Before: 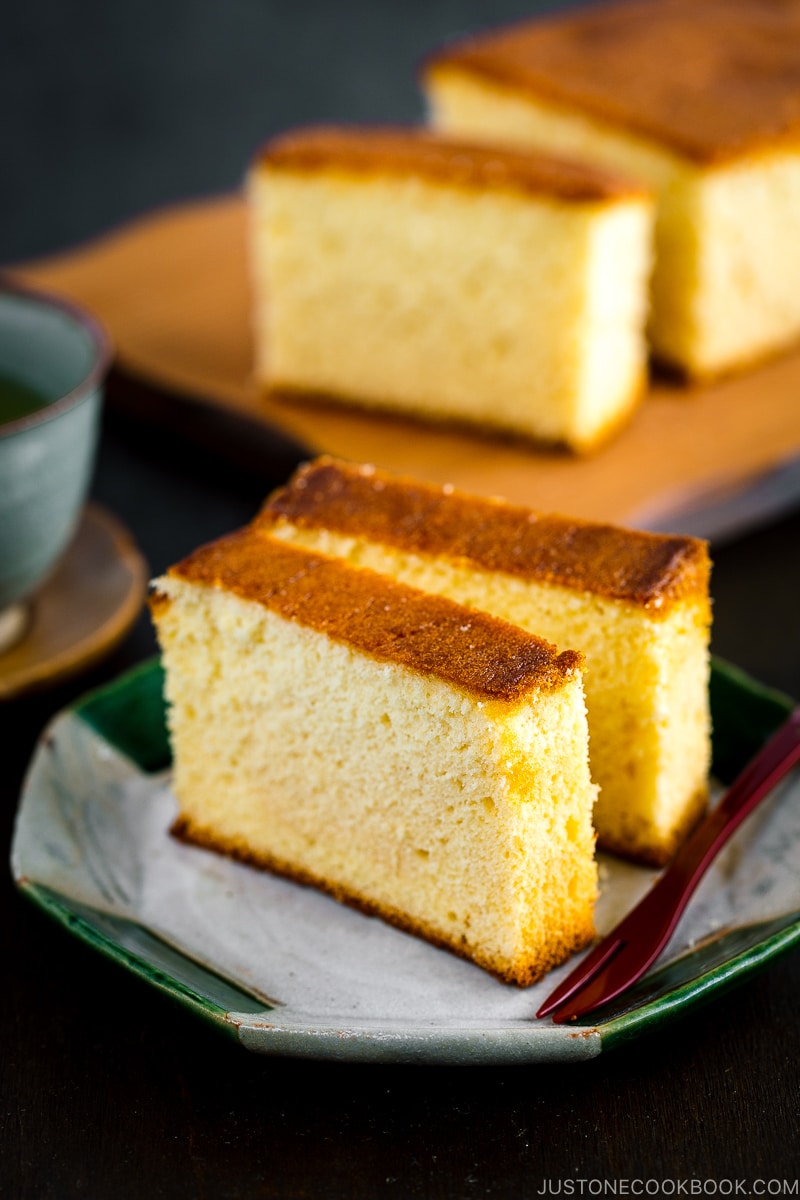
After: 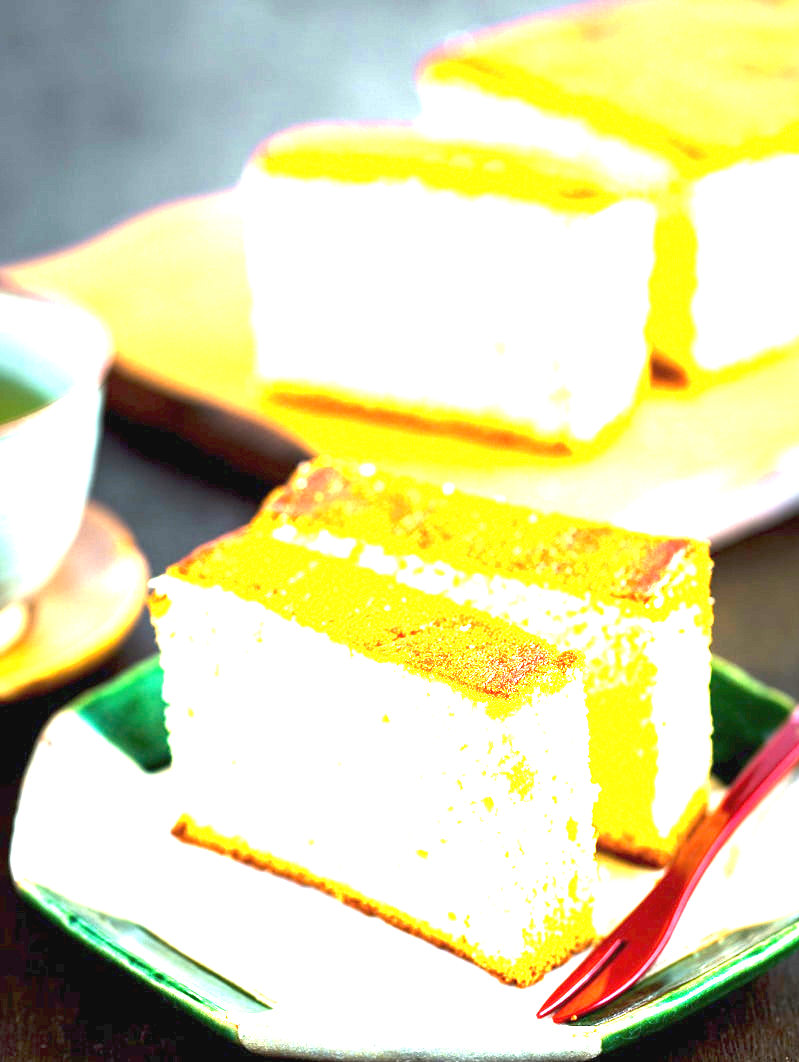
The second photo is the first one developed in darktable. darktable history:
exposure: black level correction 0, exposure 4 EV, compensate exposure bias true, compensate highlight preservation false
crop and rotate: top 0%, bottom 11.49%
